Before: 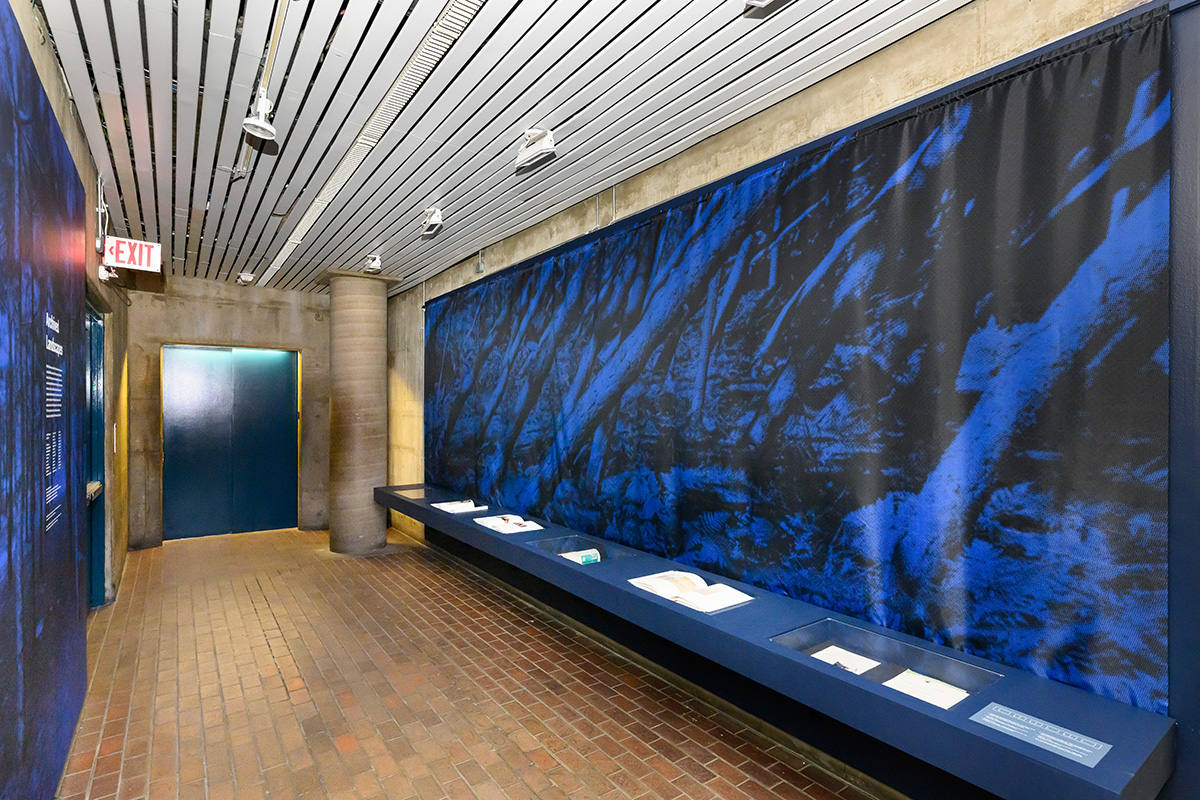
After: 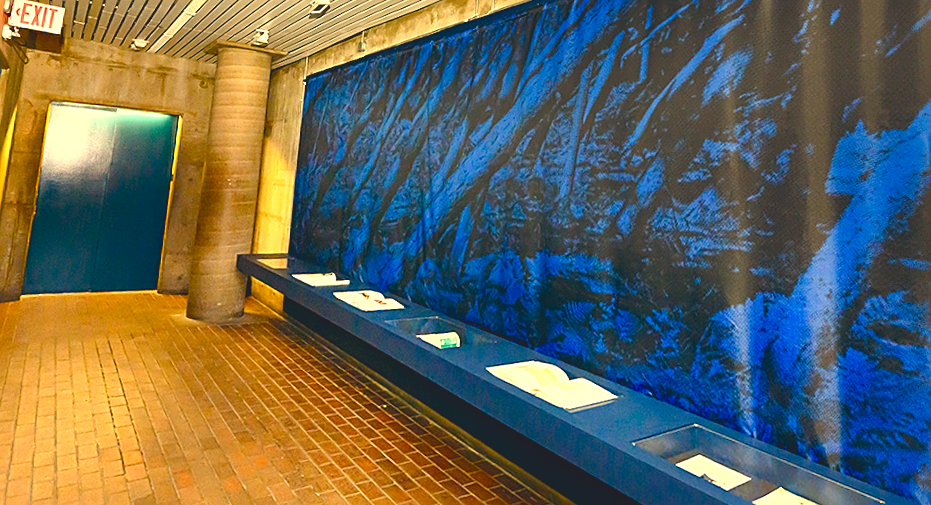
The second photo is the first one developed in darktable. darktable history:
color balance: lift [1, 0.998, 1.001, 1.002], gamma [1, 1.02, 1, 0.98], gain [1, 1.02, 1.003, 0.98]
haze removal: compatibility mode true, adaptive false
white balance: red 1.08, blue 0.791
crop and rotate: angle -3.37°, left 9.79%, top 20.73%, right 12.42%, bottom 11.82%
color balance rgb: shadows lift › chroma 3%, shadows lift › hue 280.8°, power › hue 330°, highlights gain › chroma 3%, highlights gain › hue 75.6°, global offset › luminance 1.5%, perceptual saturation grading › global saturation 20%, perceptual saturation grading › highlights -25%, perceptual saturation grading › shadows 50%, global vibrance 30%
sharpen: on, module defaults
rotate and perspective: rotation 0.128°, lens shift (vertical) -0.181, lens shift (horizontal) -0.044, shear 0.001, automatic cropping off
exposure: black level correction 0.001, exposure 0.5 EV, compensate exposure bias true, compensate highlight preservation false
